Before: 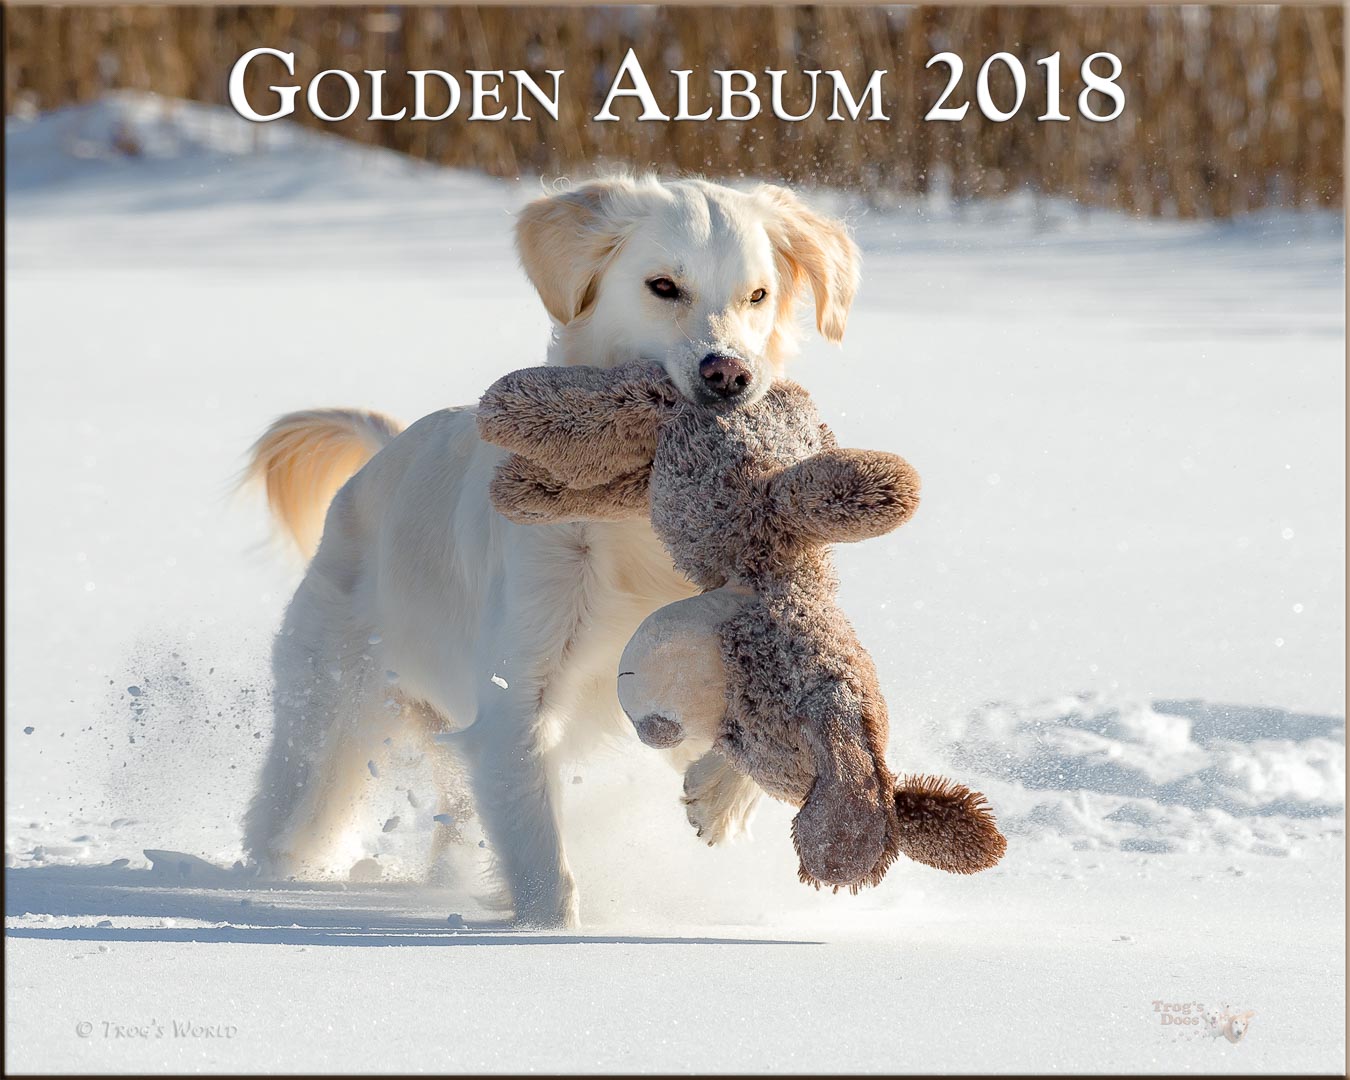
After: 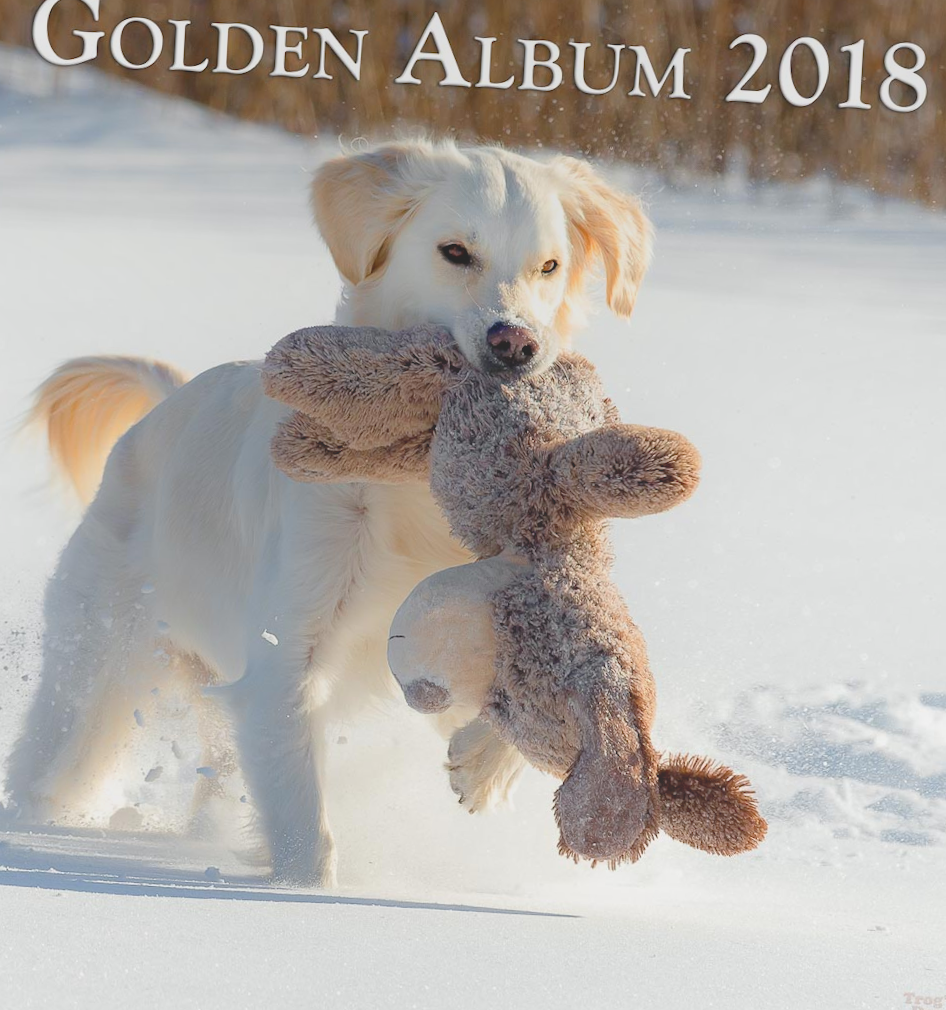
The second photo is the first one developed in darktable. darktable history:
local contrast: detail 69%
crop and rotate: angle -3.17°, left 14.245%, top 0.036%, right 10.889%, bottom 0.089%
